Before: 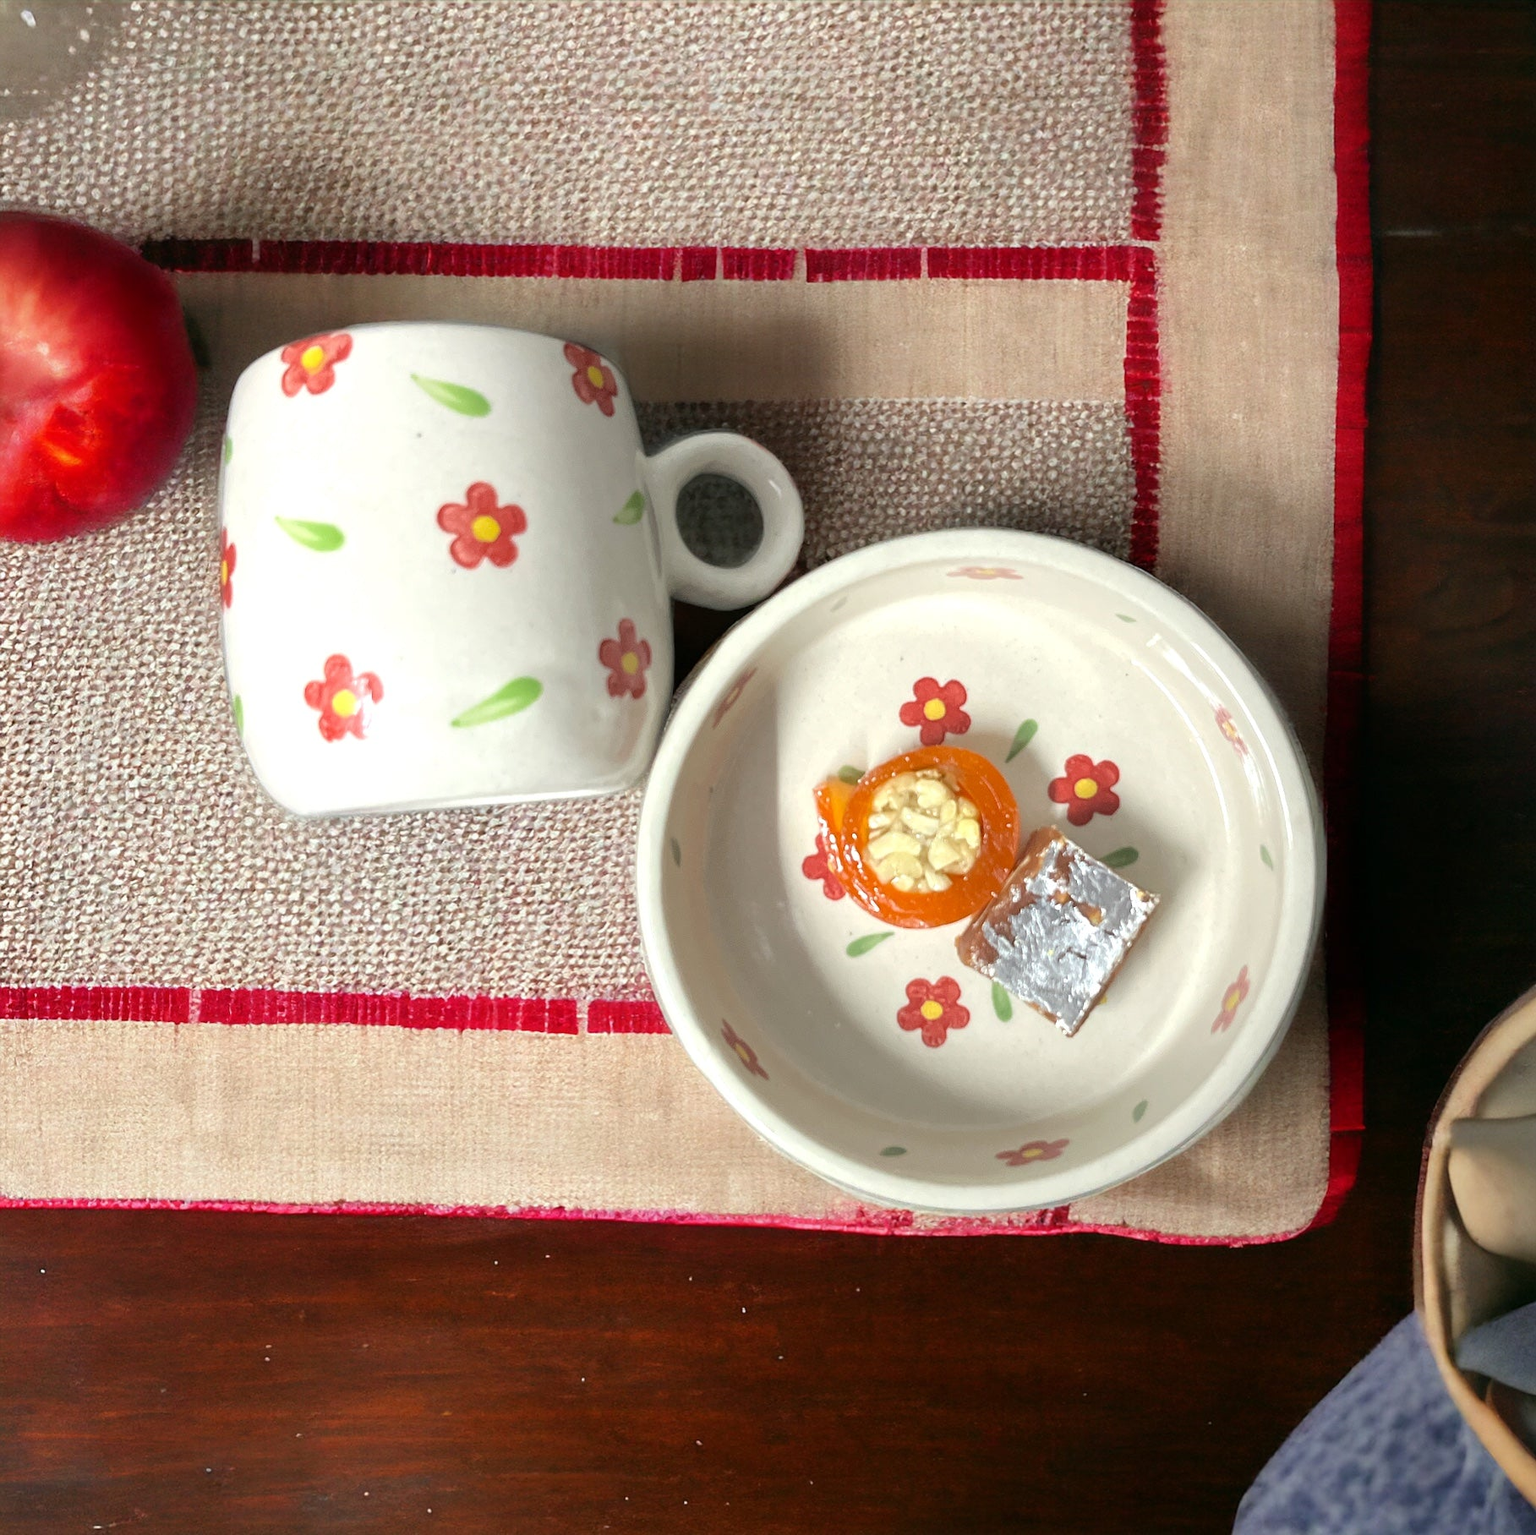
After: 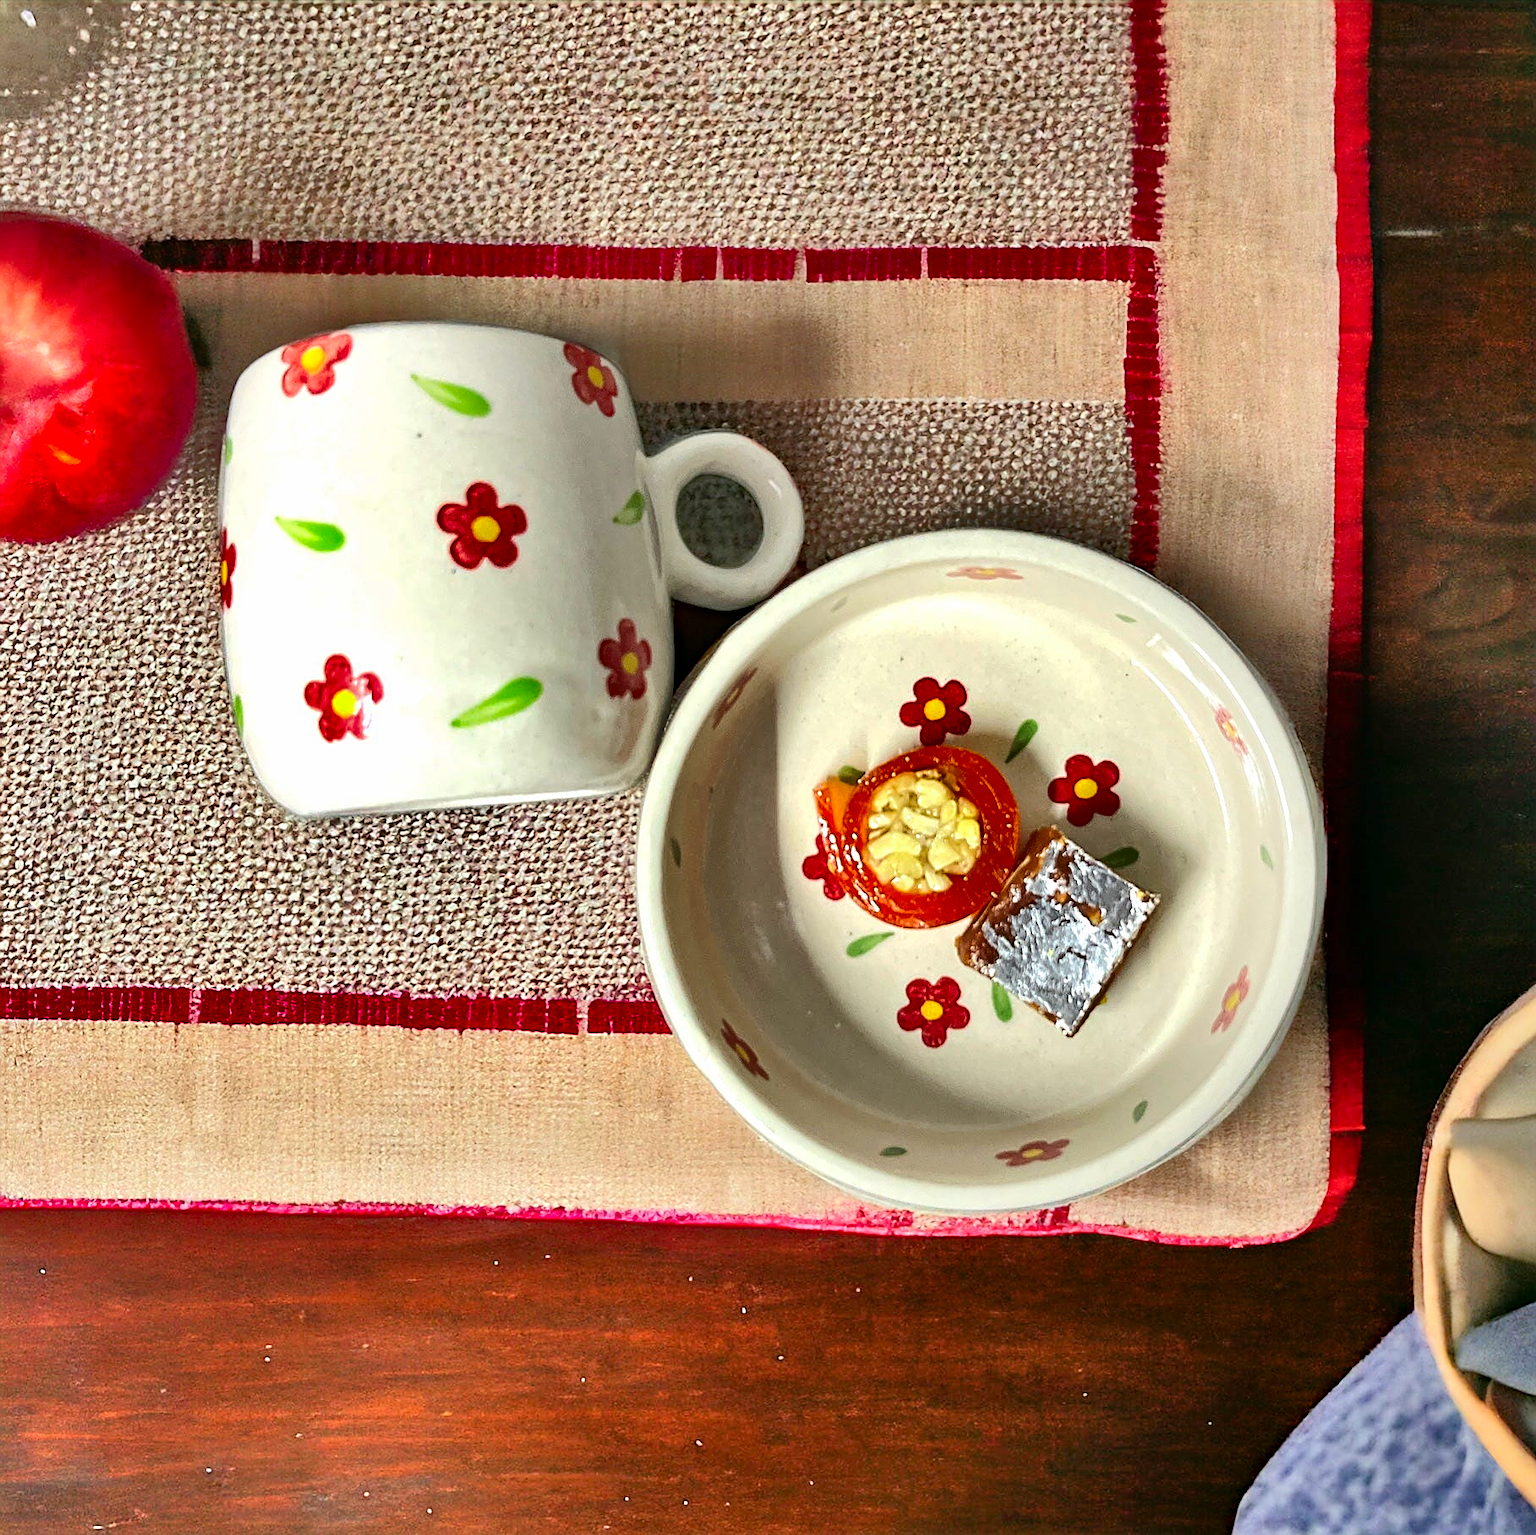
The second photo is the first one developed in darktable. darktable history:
sharpen: on, module defaults
tone equalizer: -7 EV 0.15 EV, -6 EV 0.6 EV, -5 EV 1.15 EV, -4 EV 1.33 EV, -3 EV 1.15 EV, -2 EV 0.6 EV, -1 EV 0.15 EV, mask exposure compensation -0.5 EV
exposure: exposure 0.6 EV, compensate highlight preservation false
haze removal: compatibility mode true, adaptive false
contrast brightness saturation: contrast 0.24, brightness 0.09
shadows and highlights: shadows 80.73, white point adjustment -9.07, highlights -61.46, soften with gaussian
